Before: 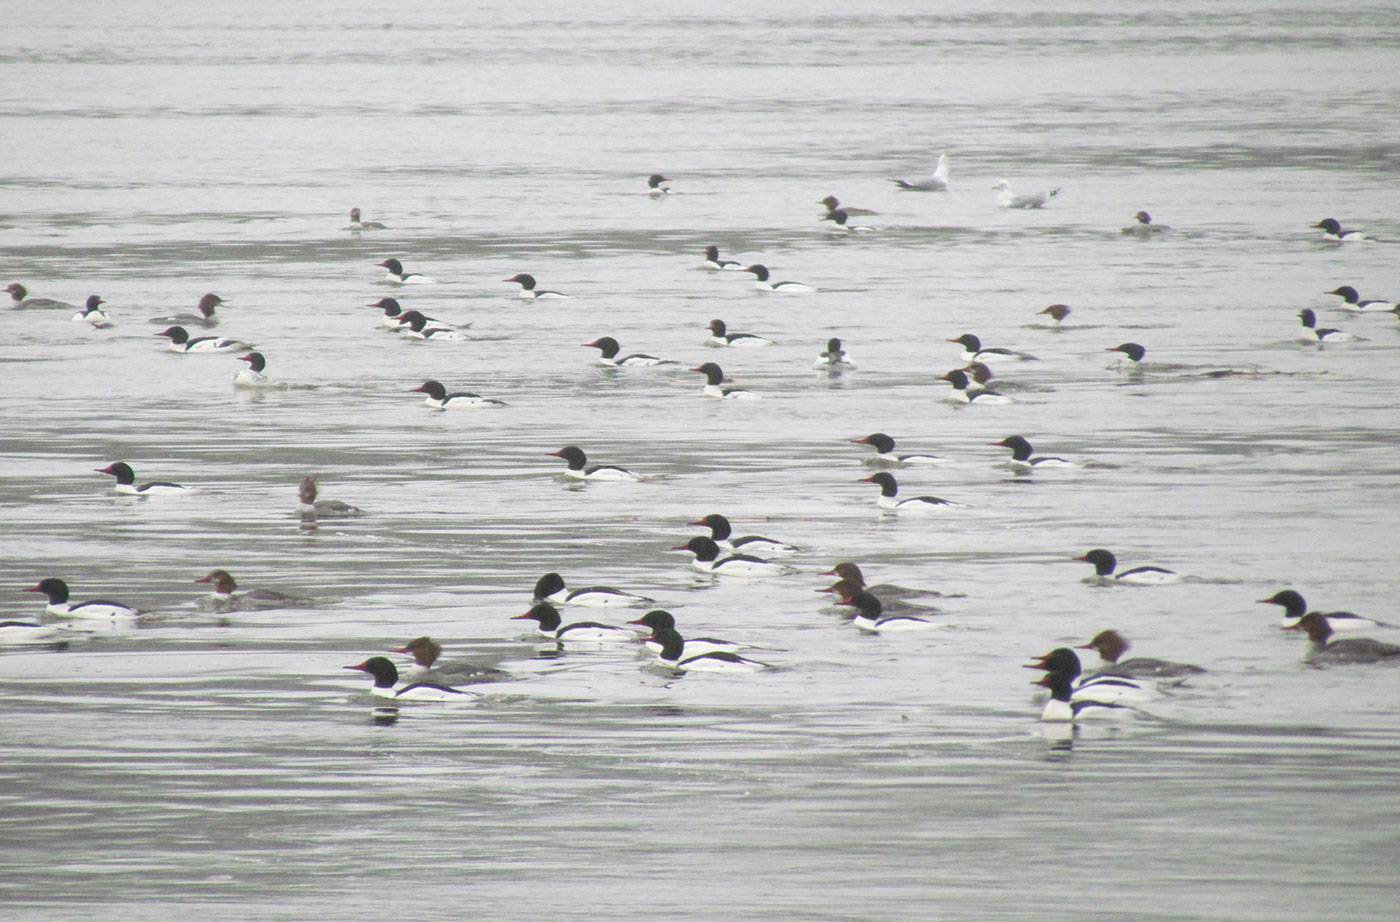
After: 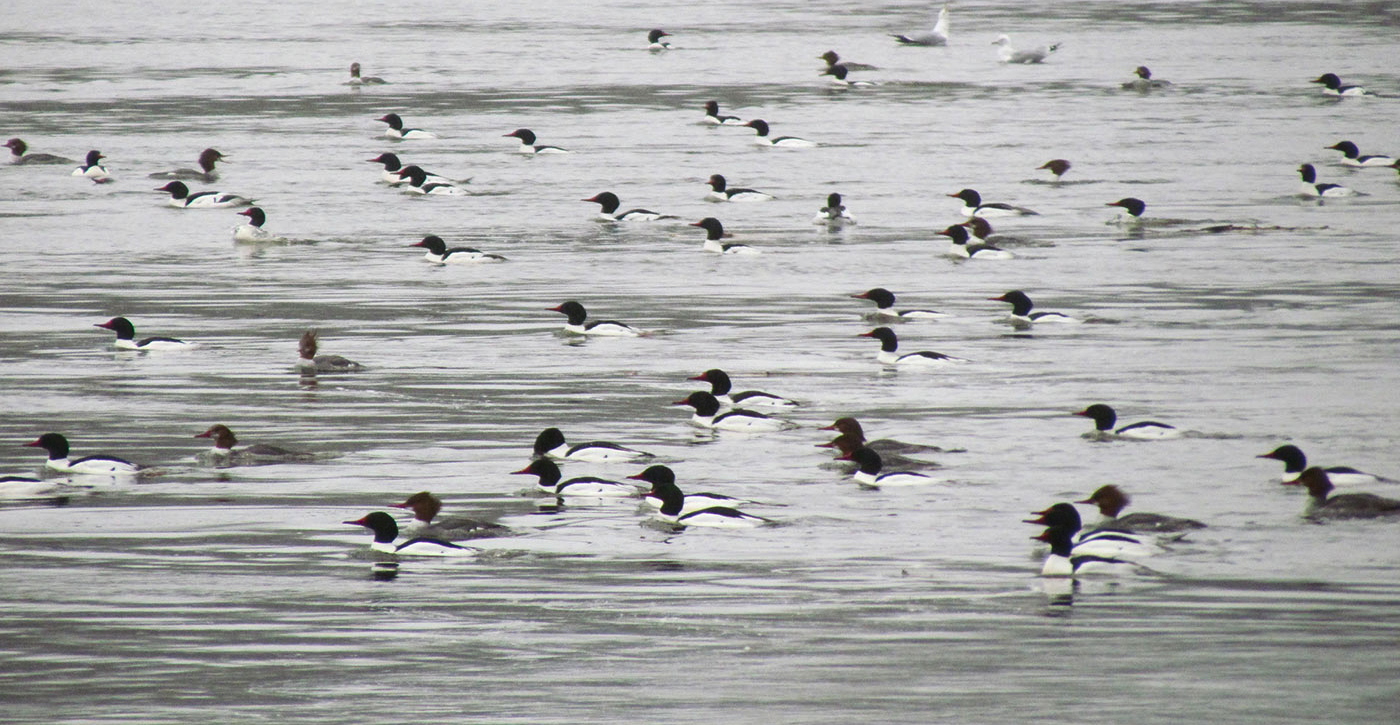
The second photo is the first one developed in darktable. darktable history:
crop and rotate: top 15.774%, bottom 5.506%
contrast brightness saturation: contrast 0.13, brightness -0.24, saturation 0.14
